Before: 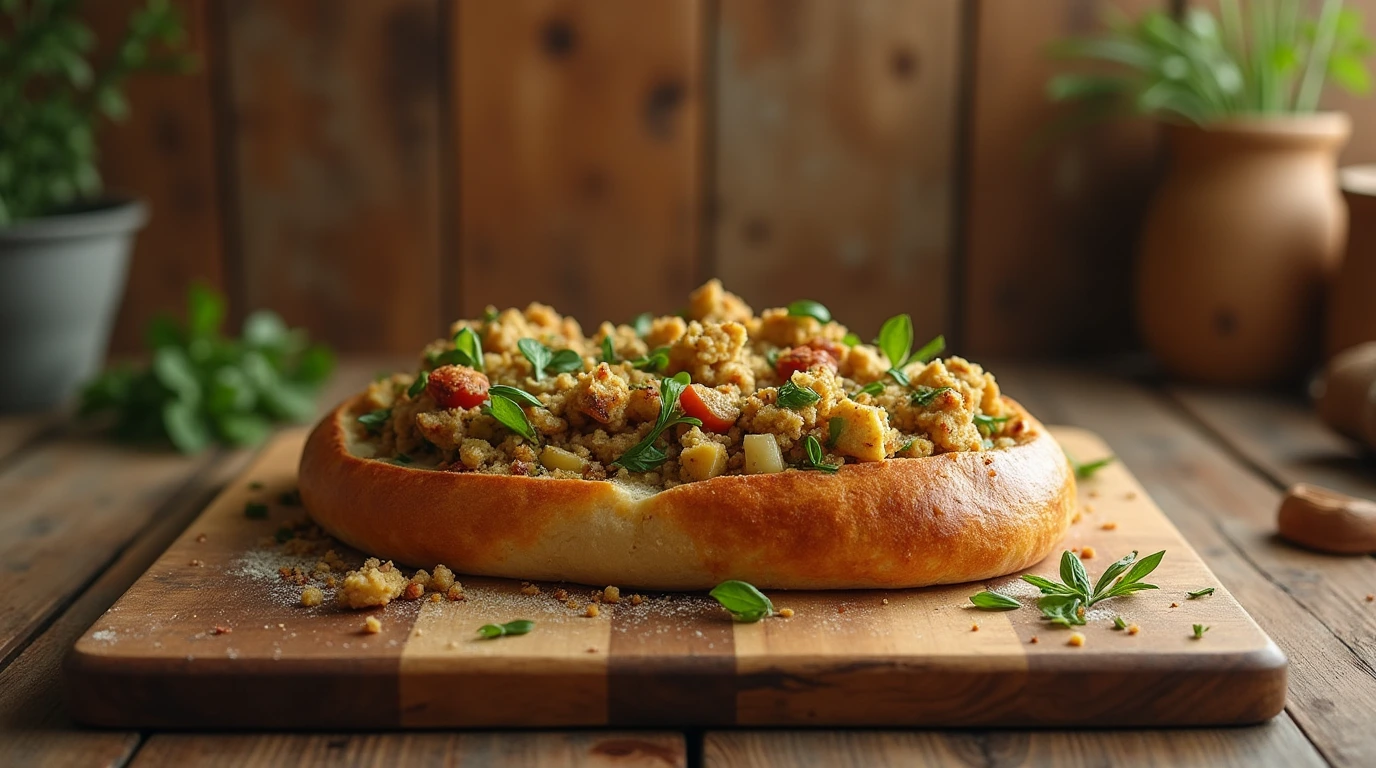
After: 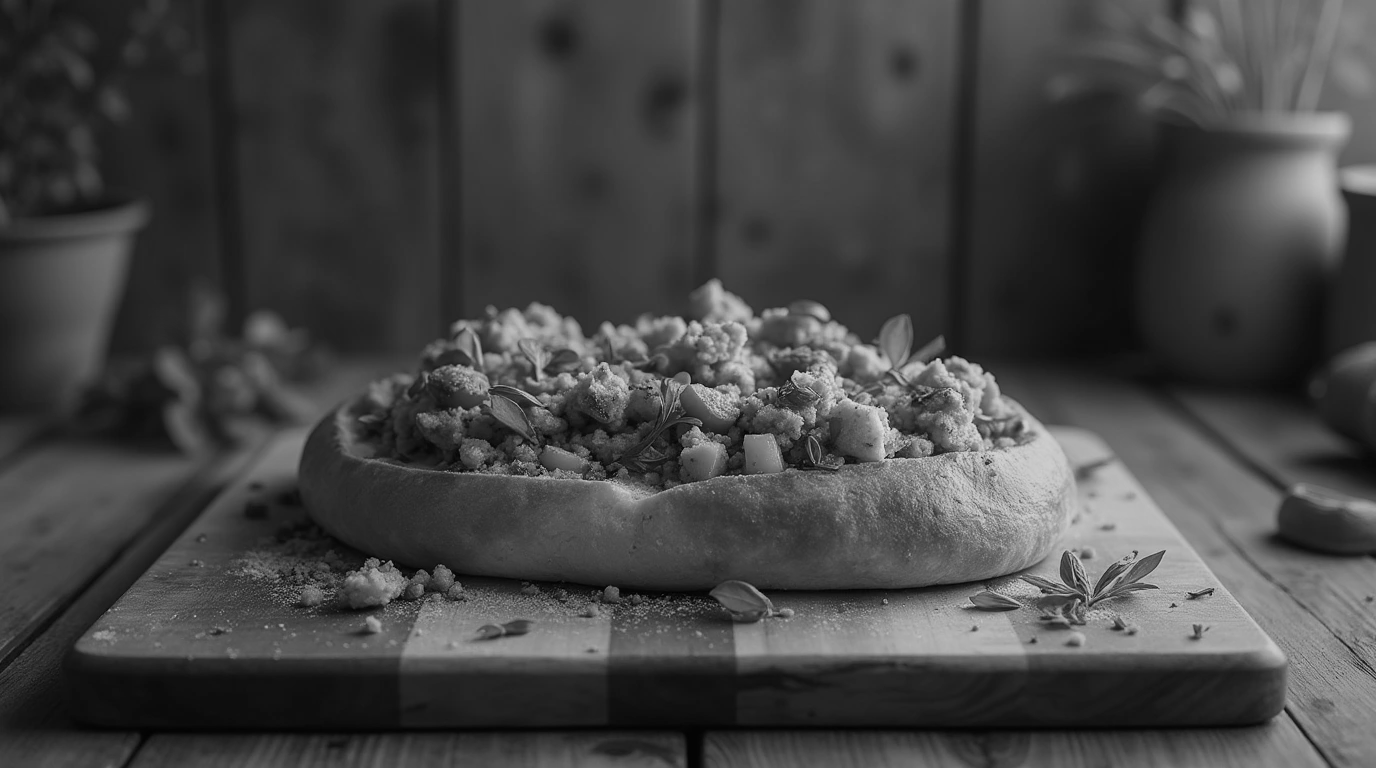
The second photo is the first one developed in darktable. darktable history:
monochrome: a 79.32, b 81.83, size 1.1
